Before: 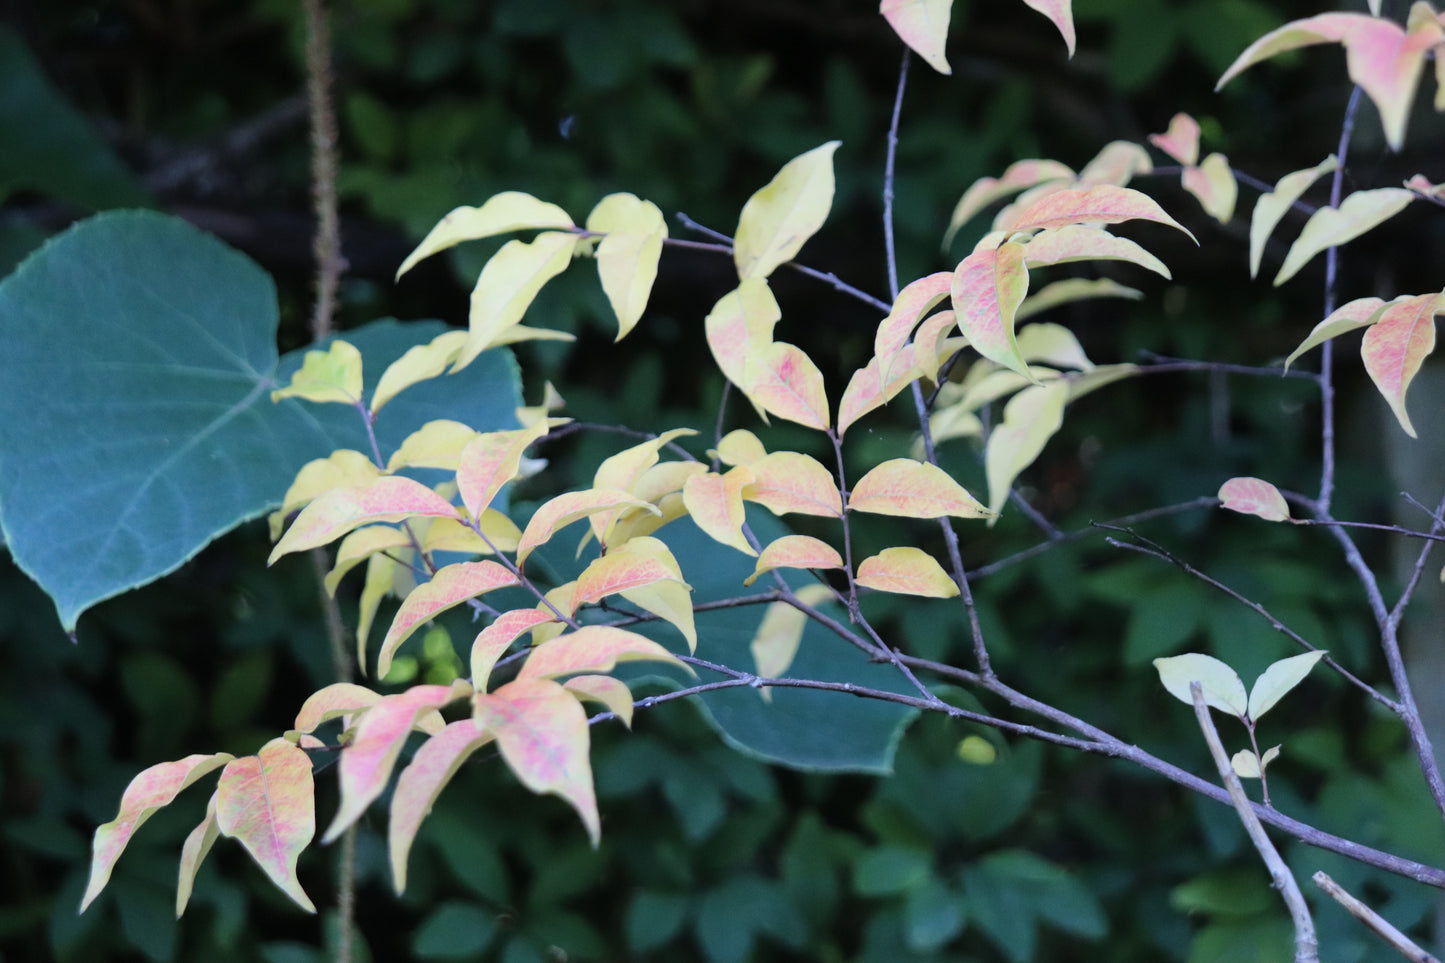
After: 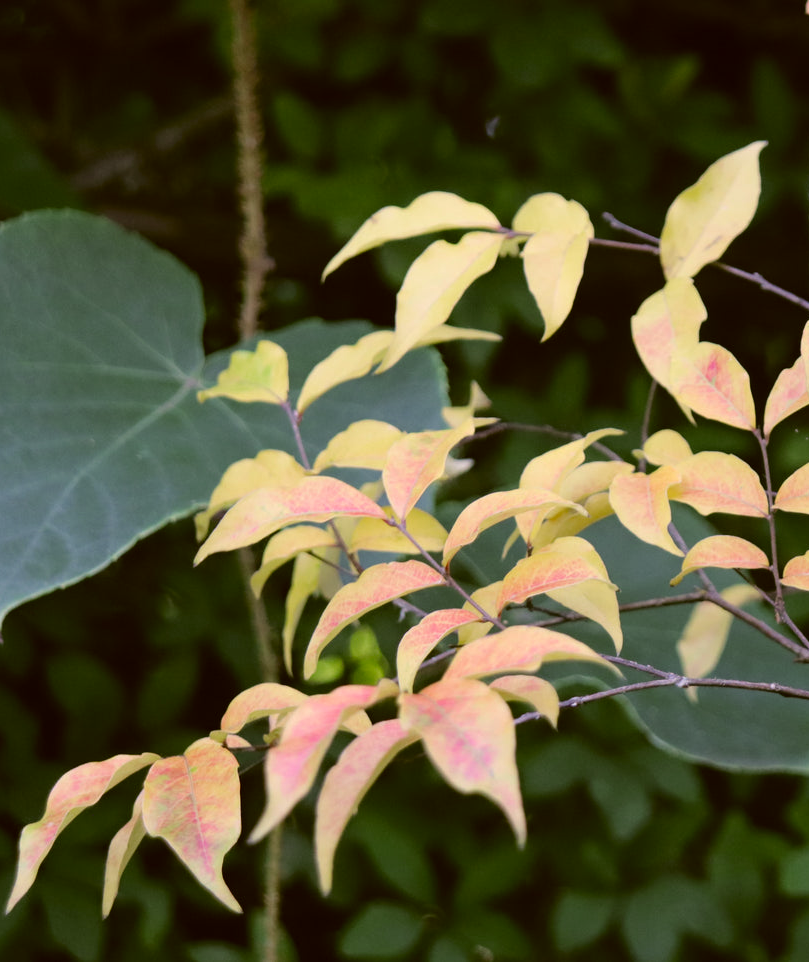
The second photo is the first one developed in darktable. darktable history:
color correction: highlights a* 8.75, highlights b* 15.45, shadows a* -0.337, shadows b* 25.81
crop: left 5.13%, right 38.868%
